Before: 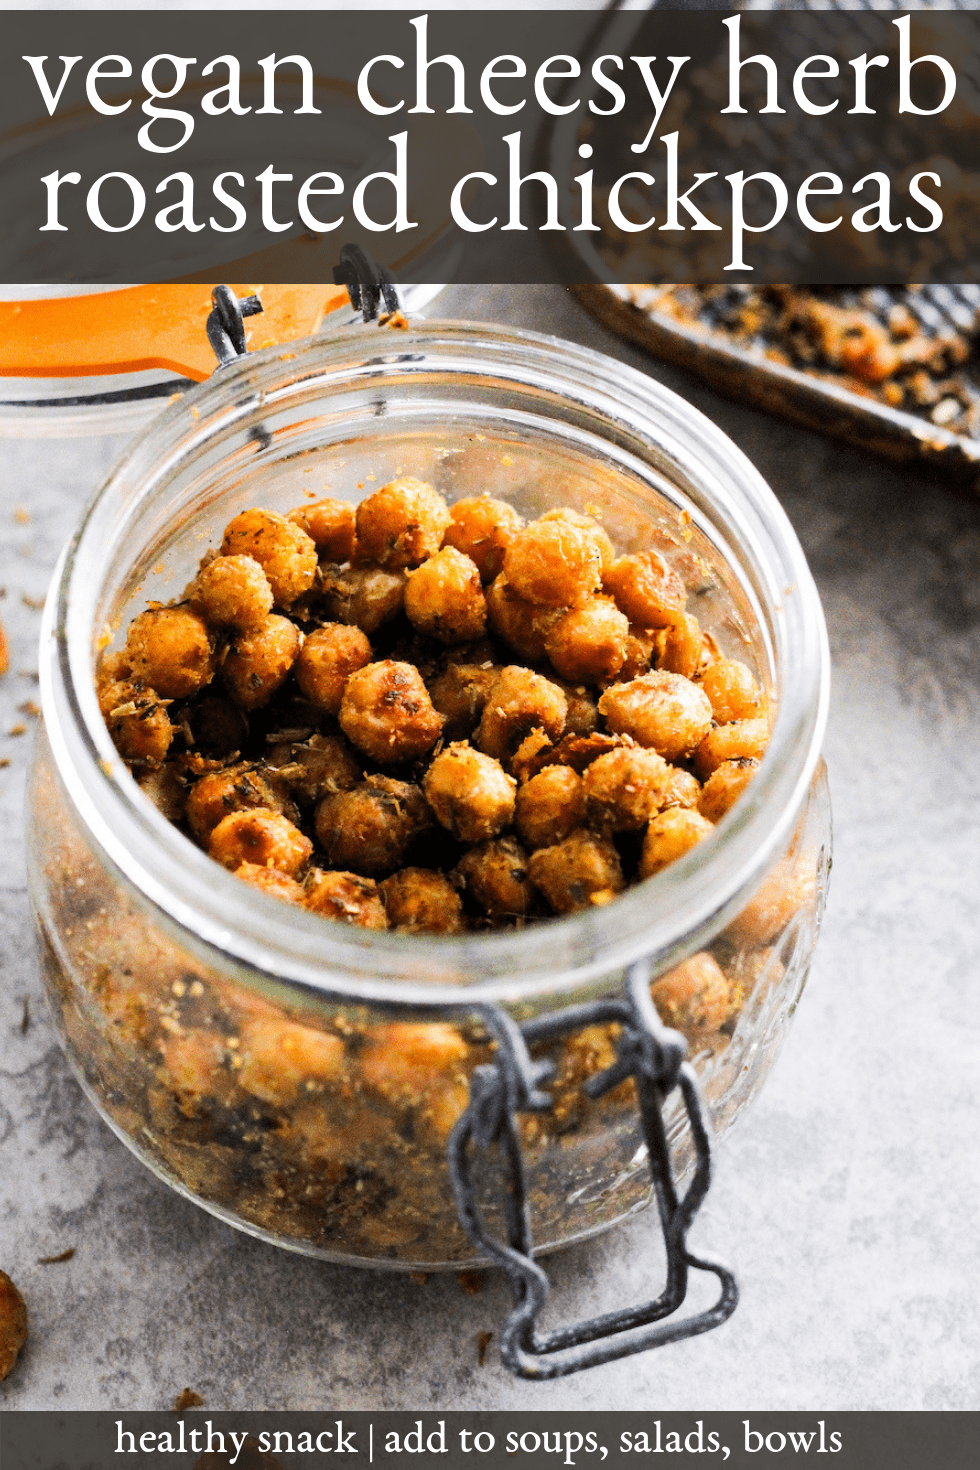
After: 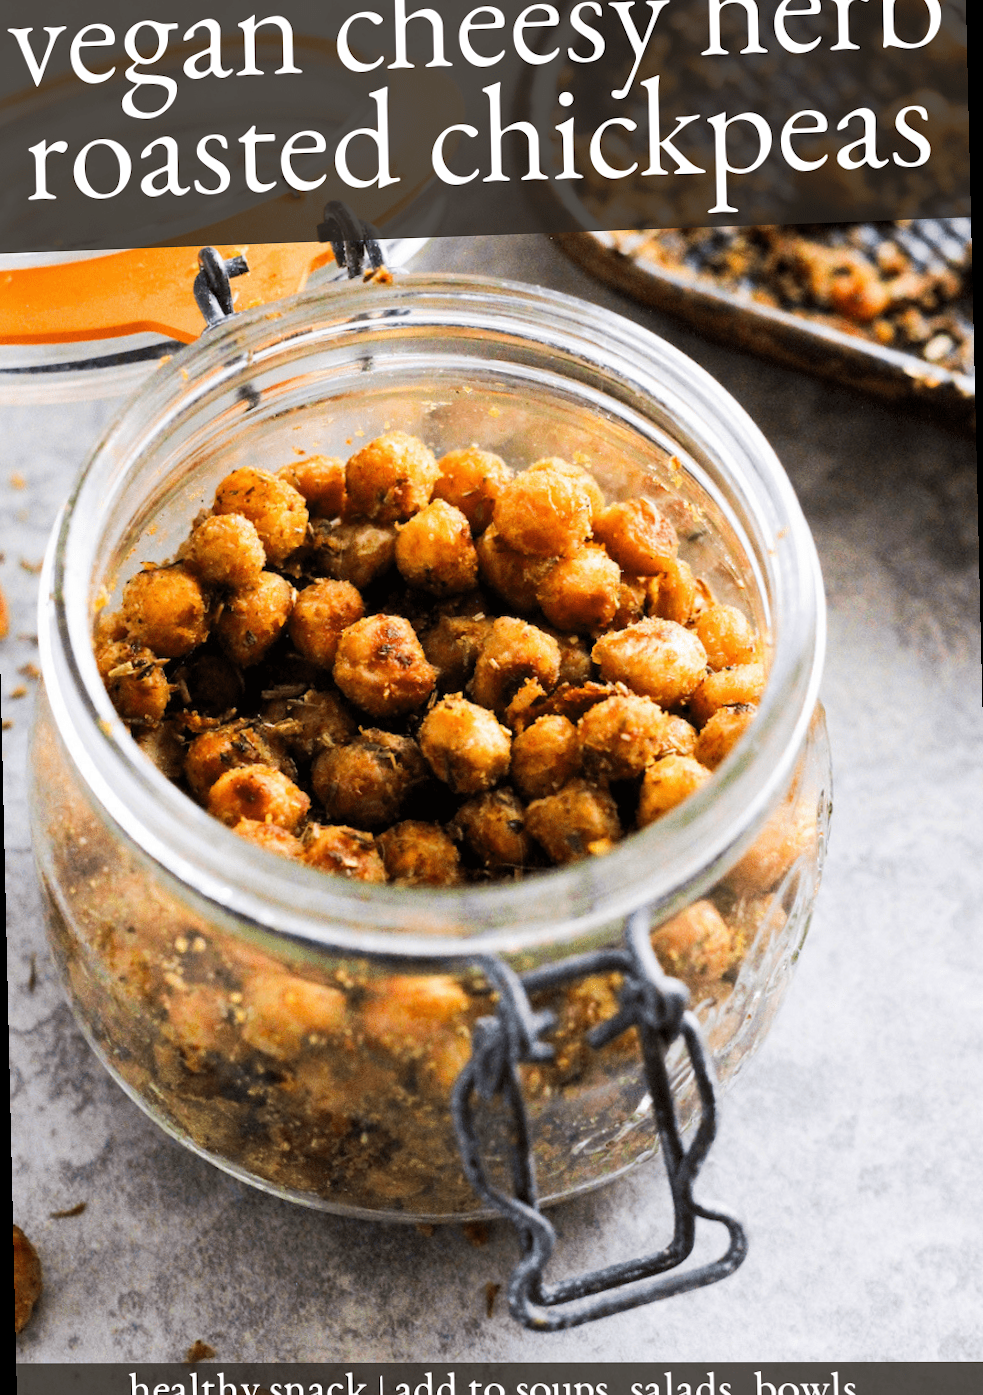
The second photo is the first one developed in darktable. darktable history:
rotate and perspective: rotation -1.32°, lens shift (horizontal) -0.031, crop left 0.015, crop right 0.985, crop top 0.047, crop bottom 0.982
white balance: emerald 1
velvia: on, module defaults
